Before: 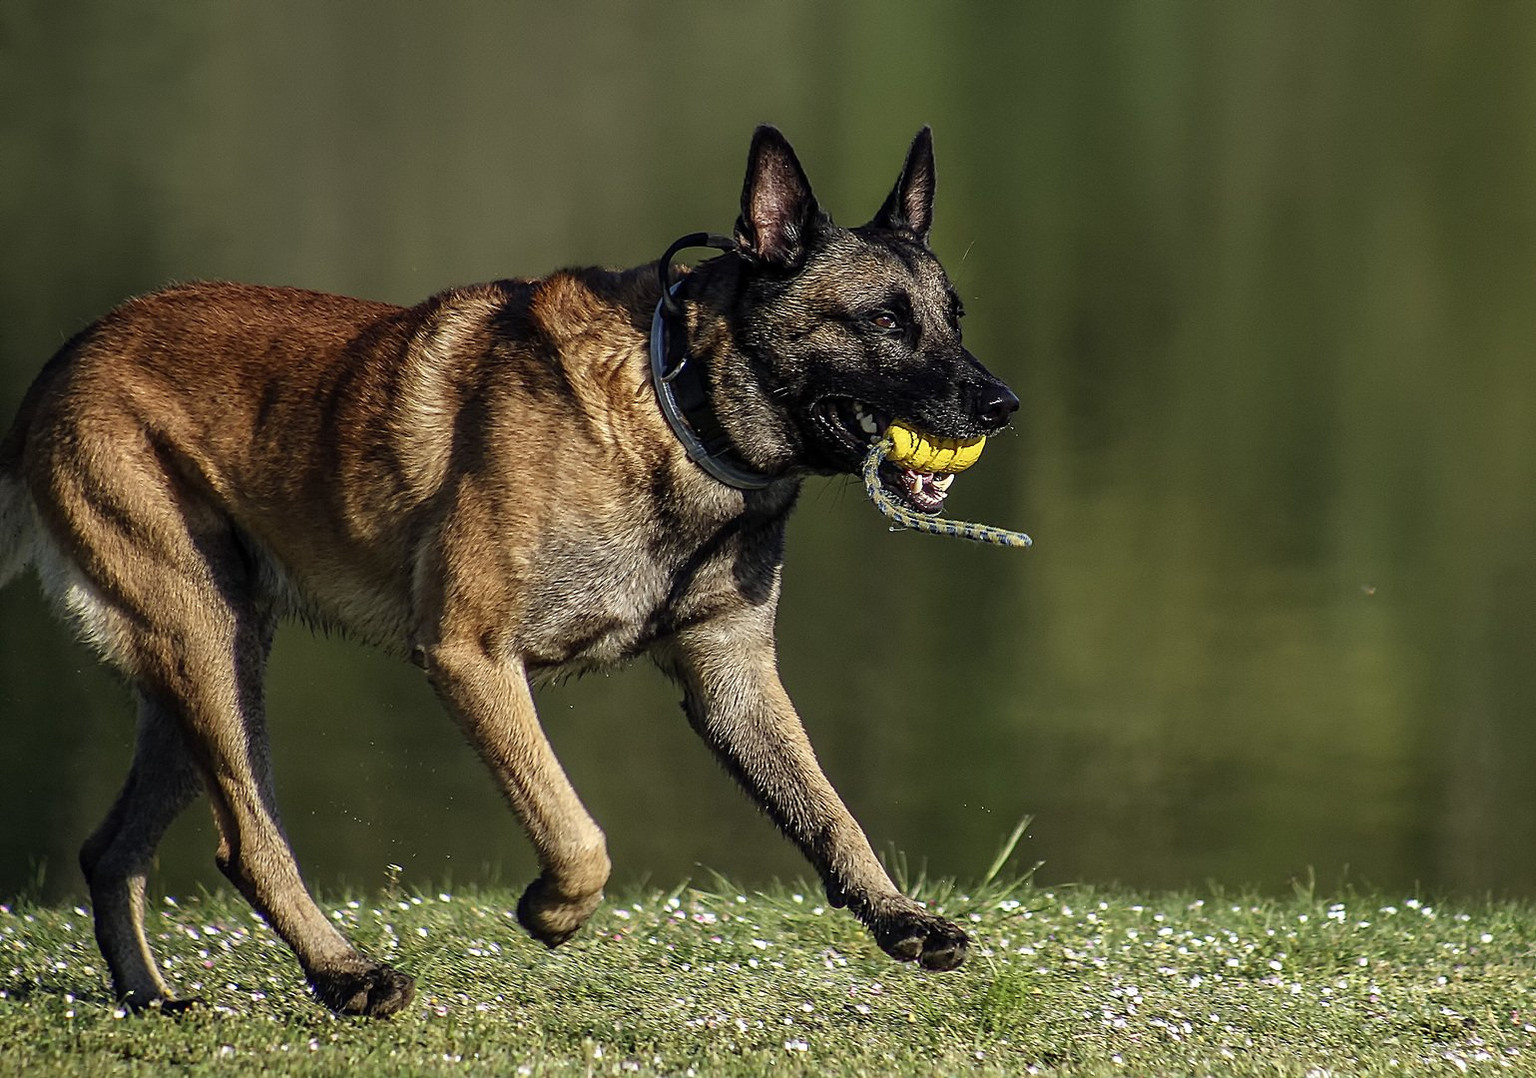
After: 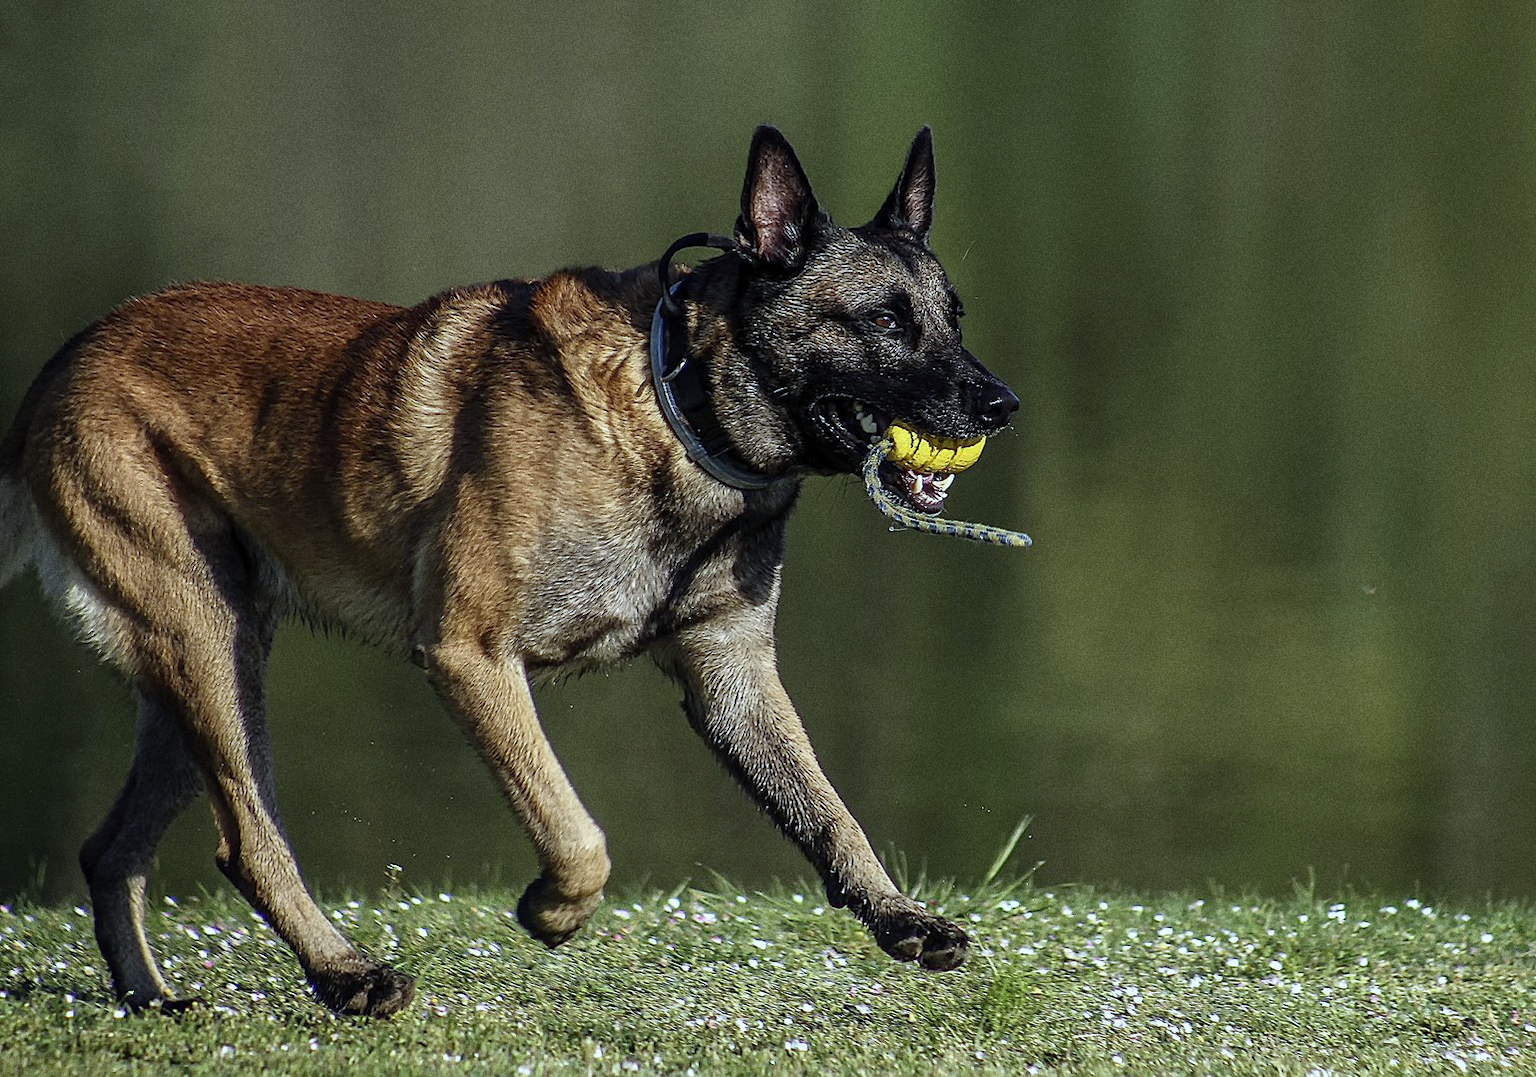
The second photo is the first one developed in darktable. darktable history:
grain: coarseness 8.68 ISO, strength 31.94%
white balance: red 0.924, blue 1.095
